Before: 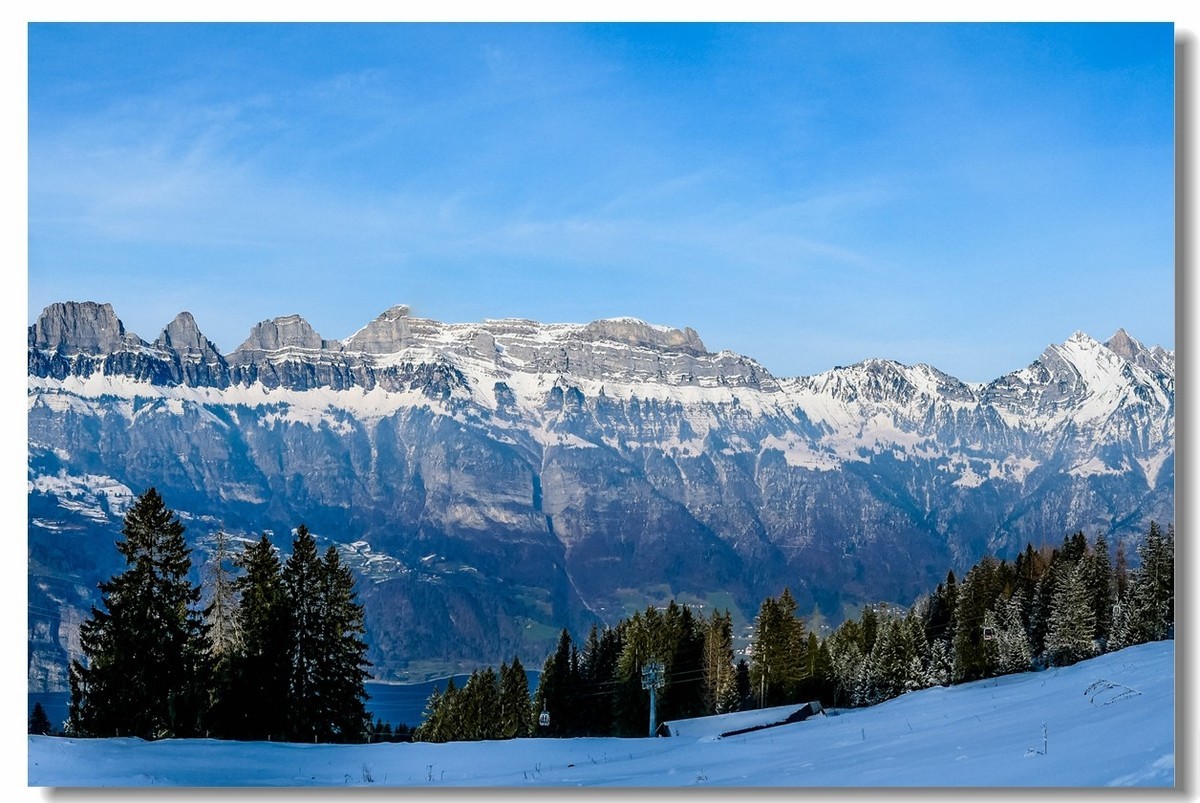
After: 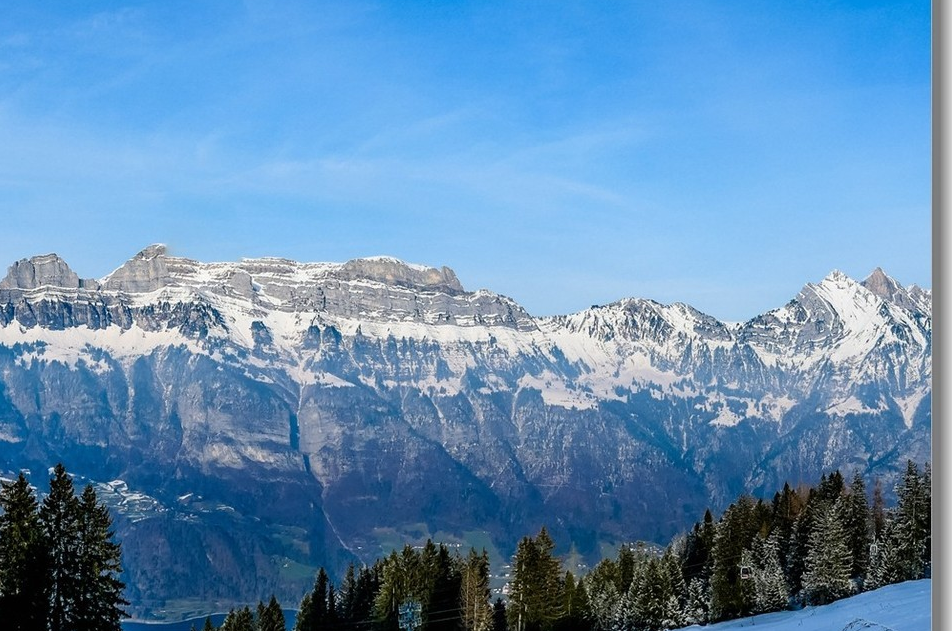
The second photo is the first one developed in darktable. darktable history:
crop and rotate: left 20.288%, top 7.767%, right 0.326%, bottom 13.565%
